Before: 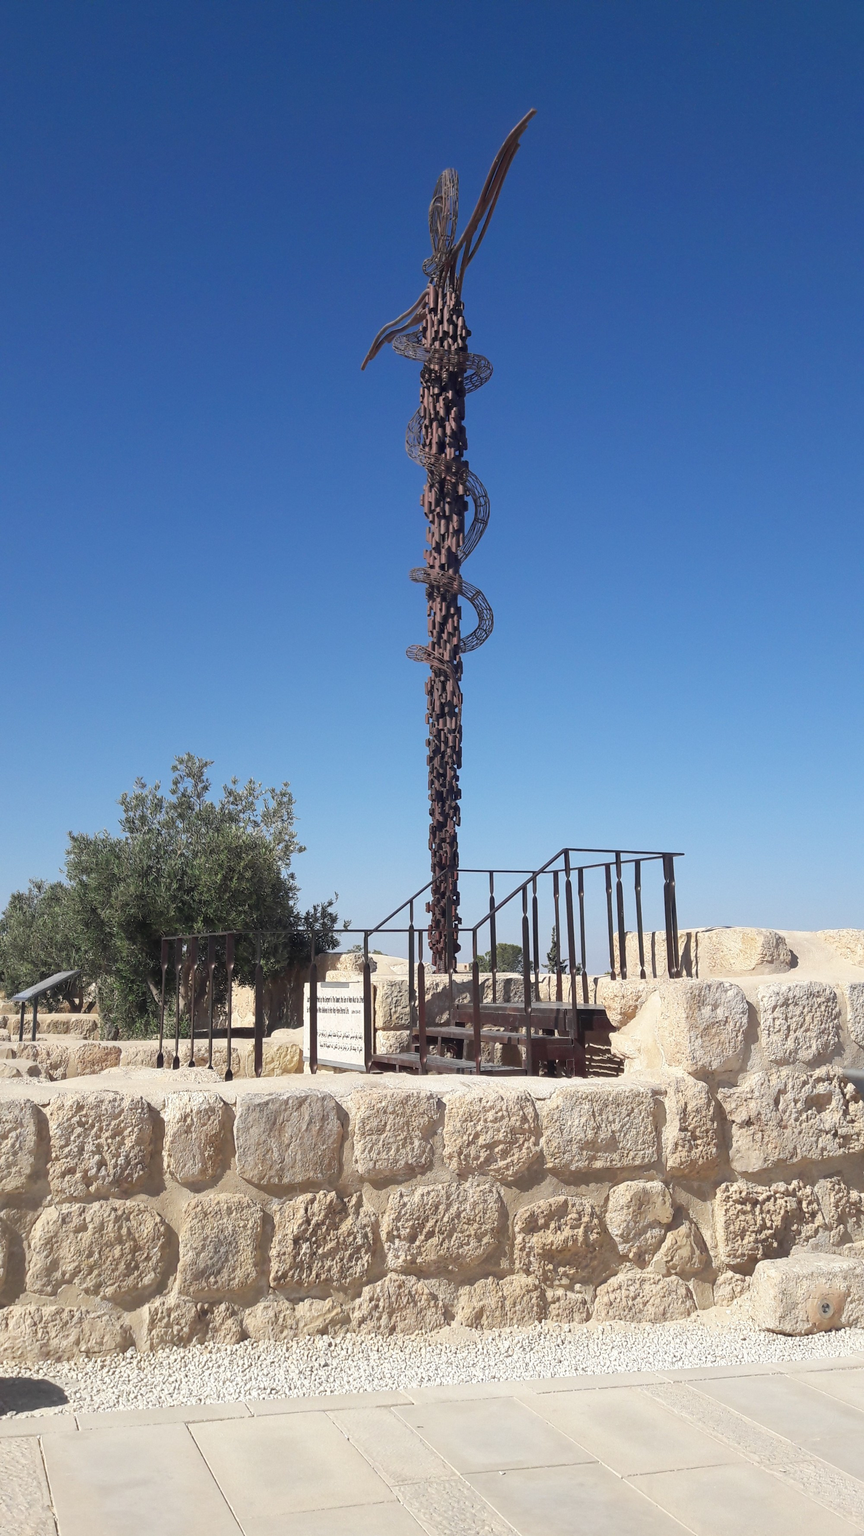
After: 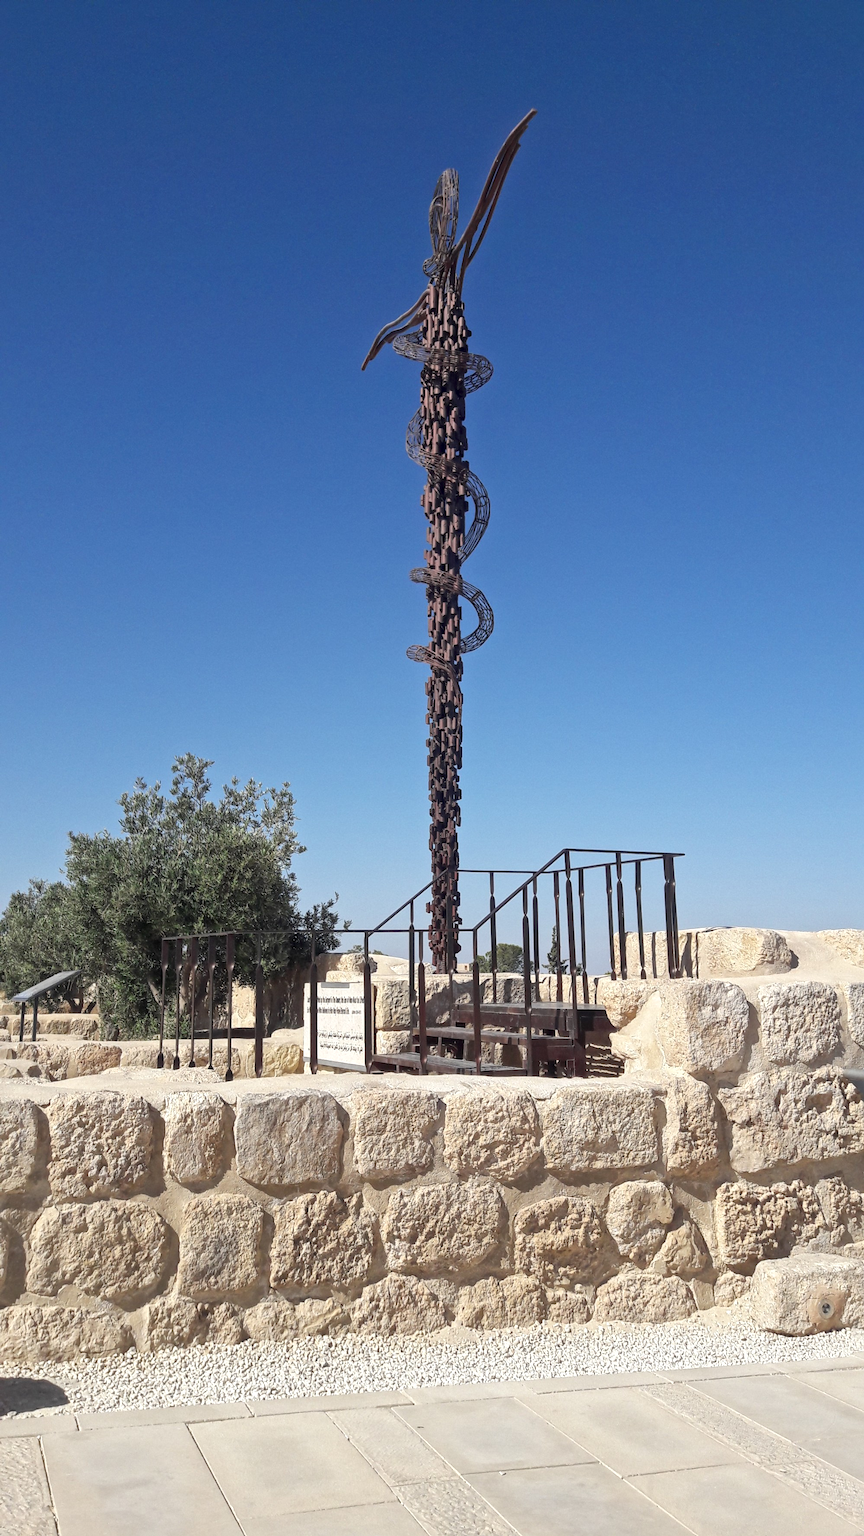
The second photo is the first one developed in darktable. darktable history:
local contrast: mode bilateral grid, contrast 21, coarseness 21, detail 150%, midtone range 0.2
